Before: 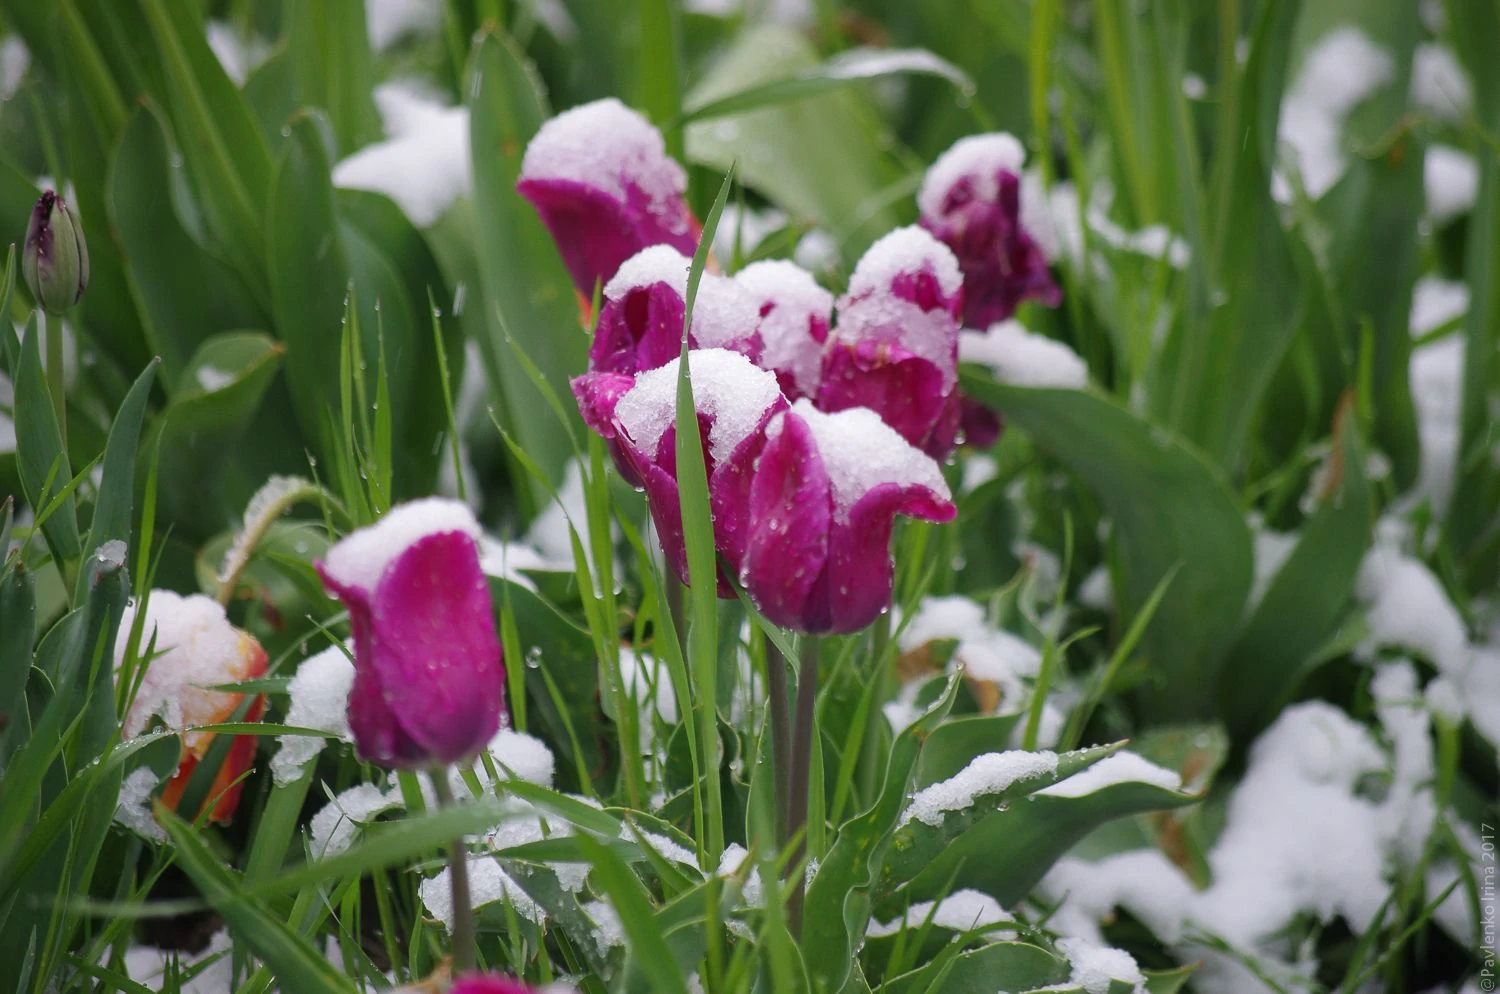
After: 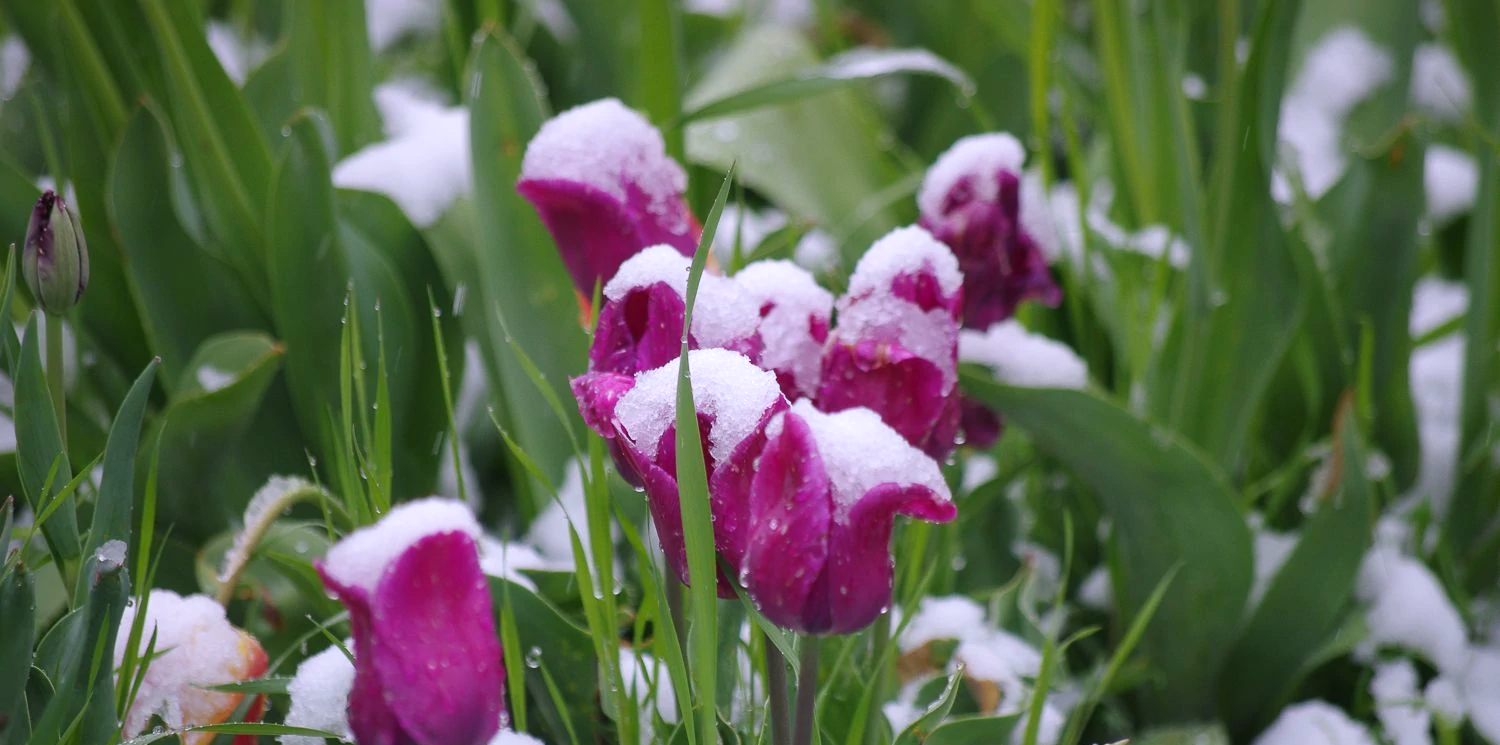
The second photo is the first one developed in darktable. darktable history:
crop: bottom 24.988%
white balance: red 1.004, blue 1.096
